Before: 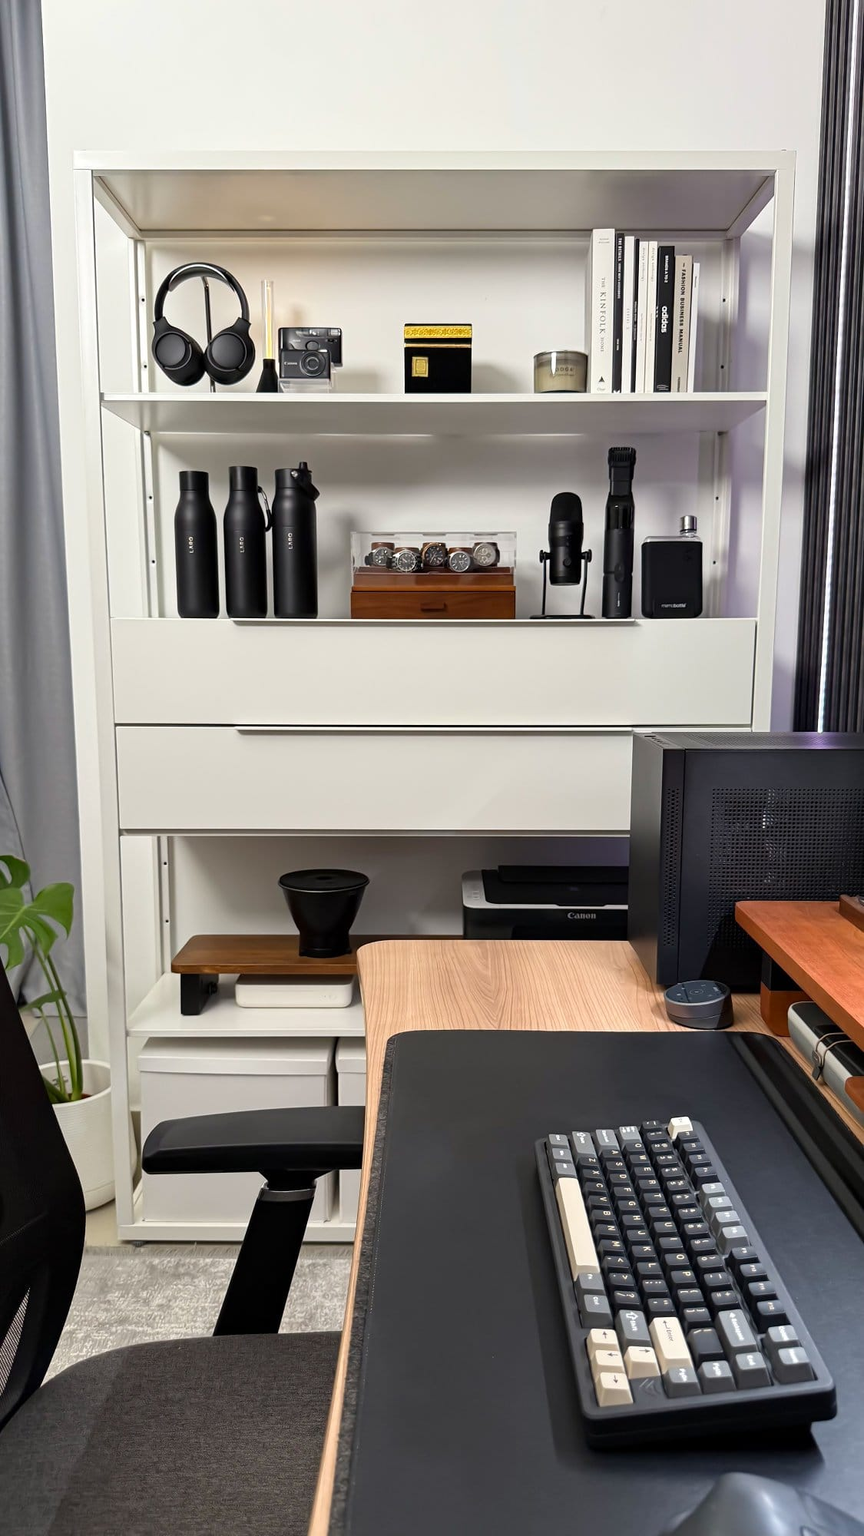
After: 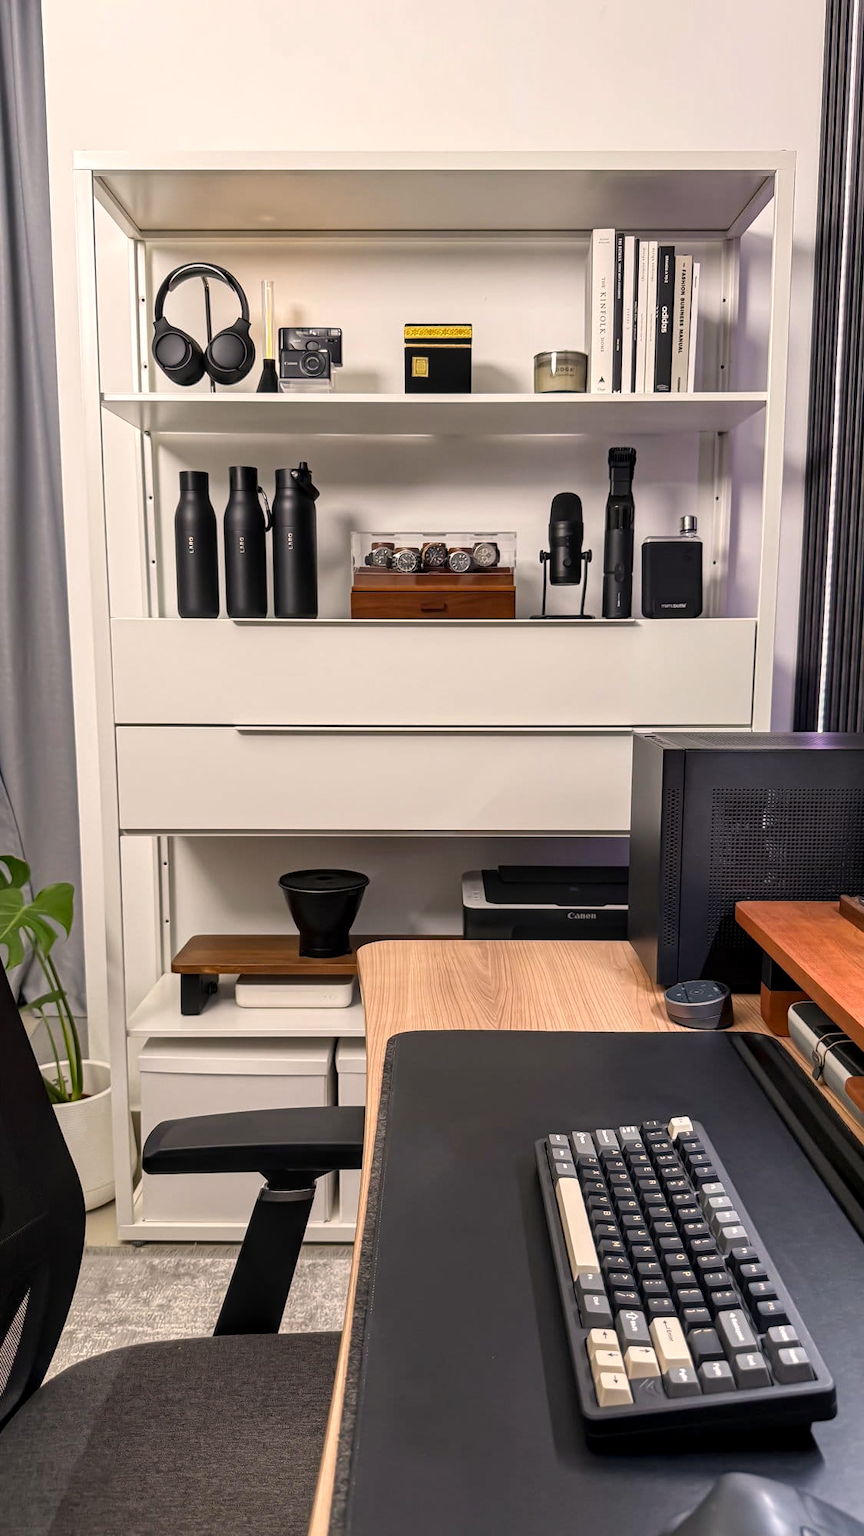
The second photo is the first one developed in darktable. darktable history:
color correction: highlights a* 5.92, highlights b* 4.88
local contrast: on, module defaults
